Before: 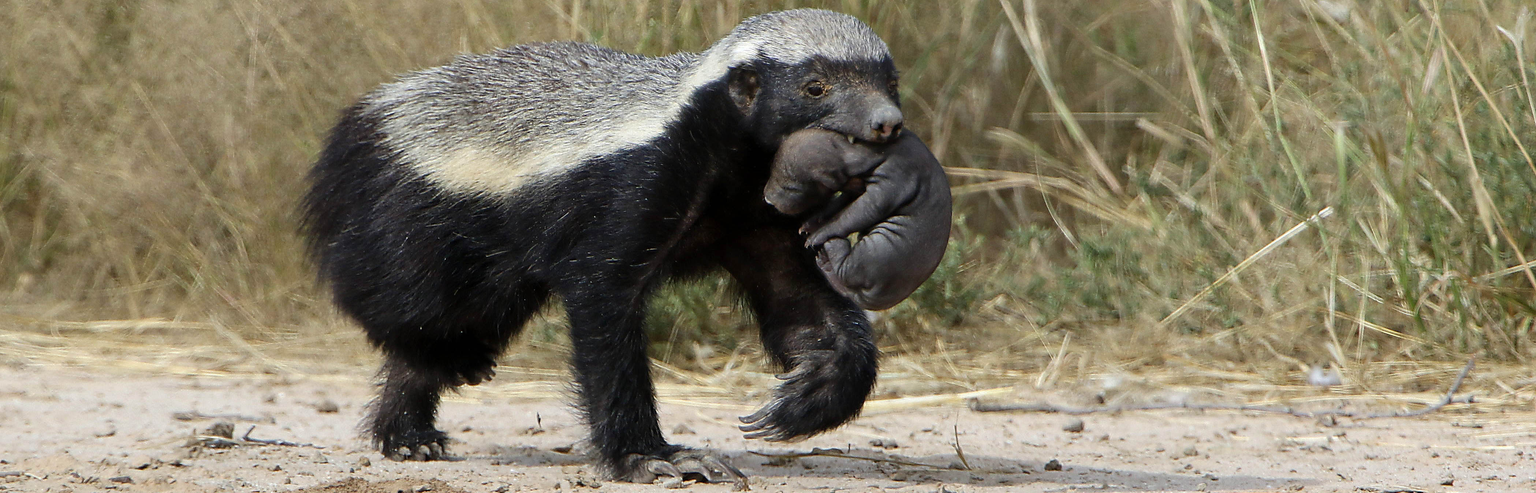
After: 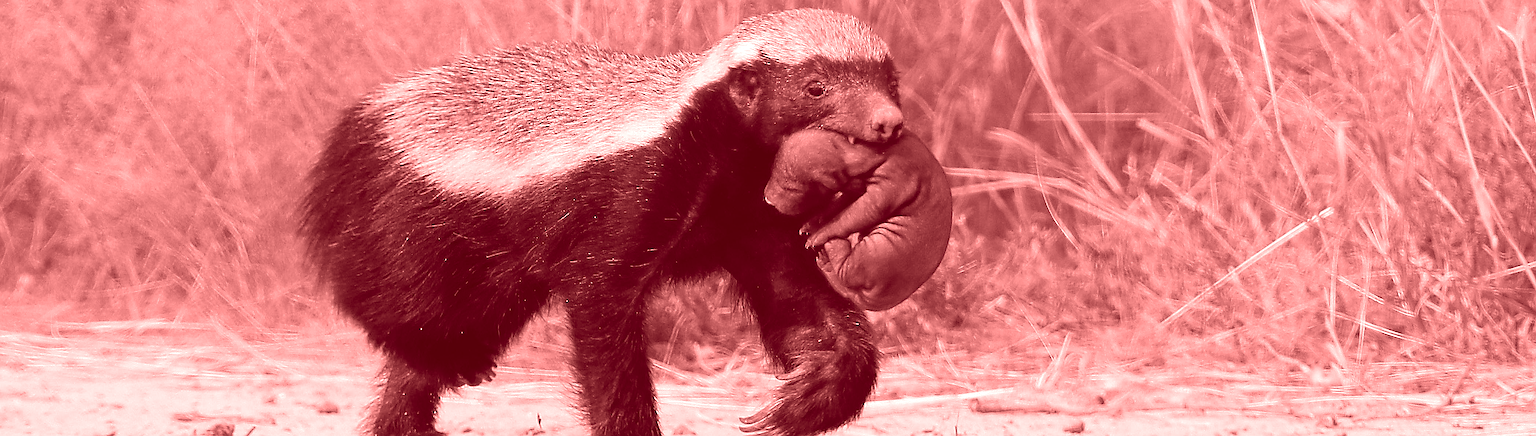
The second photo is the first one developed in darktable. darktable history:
crop and rotate: top 0%, bottom 11.49%
sharpen: on, module defaults
colorize: saturation 60%, source mix 100%
color calibration: output R [1.063, -0.012, -0.003, 0], output G [0, 1.022, 0.021, 0], output B [-0.079, 0.047, 1, 0], illuminant custom, x 0.389, y 0.387, temperature 3838.64 K
